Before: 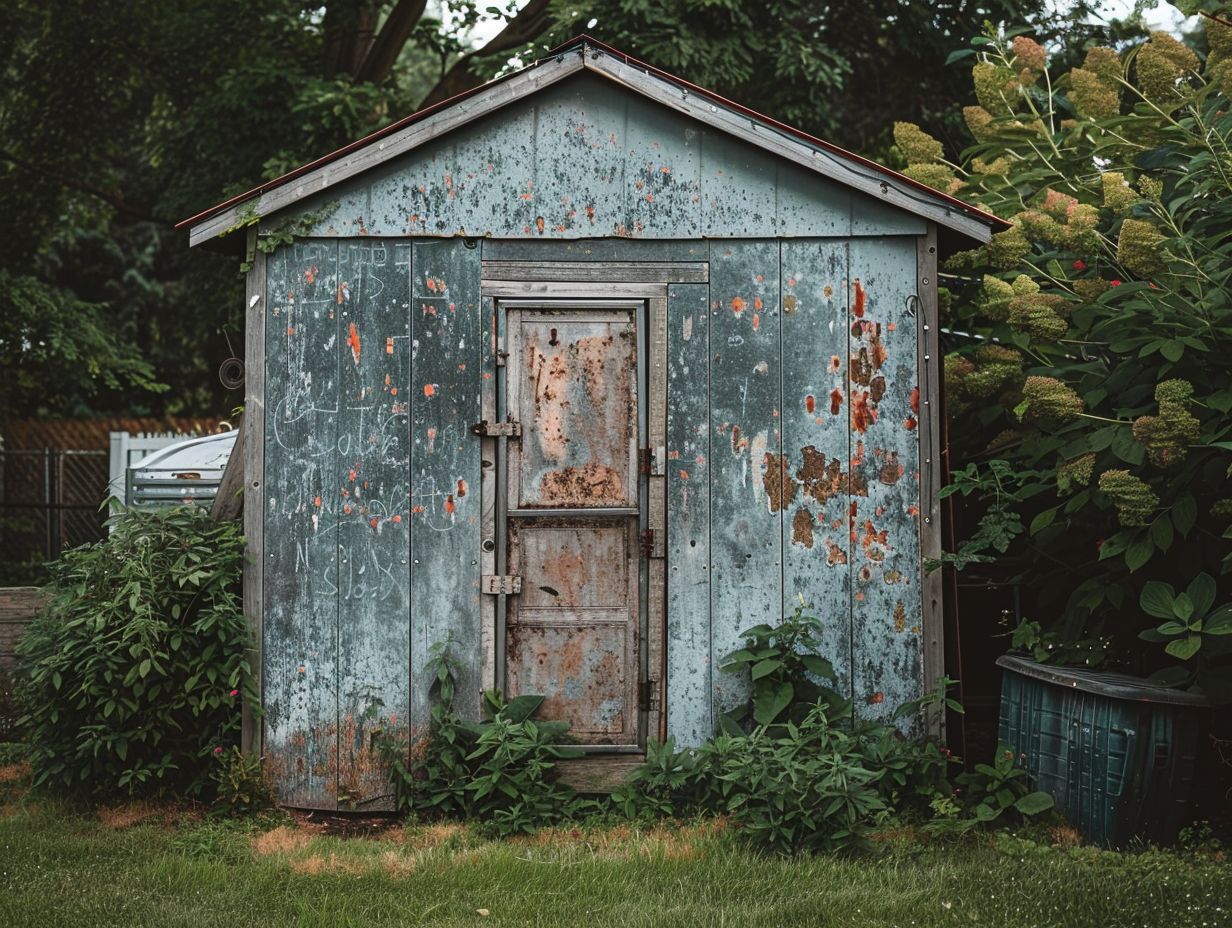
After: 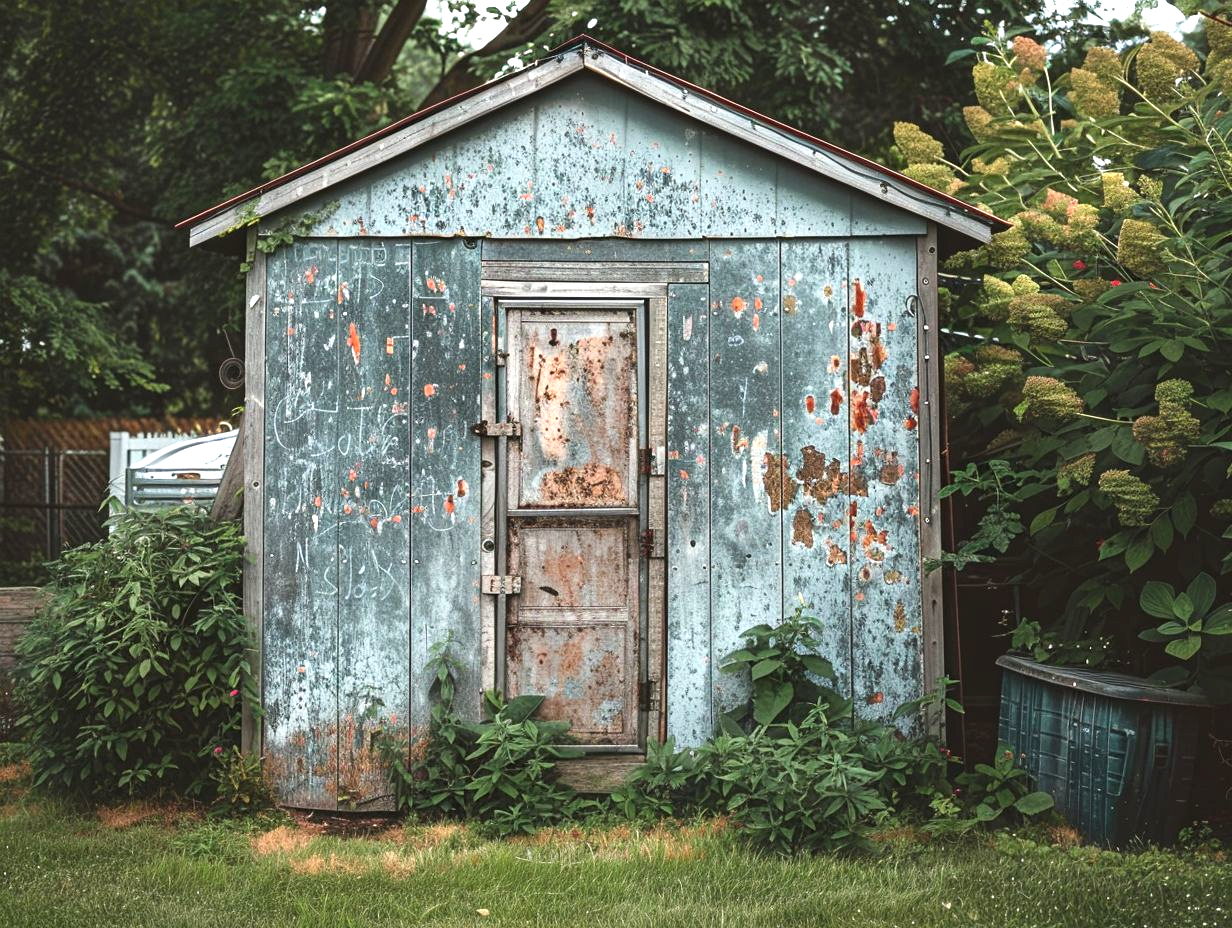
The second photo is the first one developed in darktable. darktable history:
exposure: exposure 0.911 EV, compensate highlight preservation false
